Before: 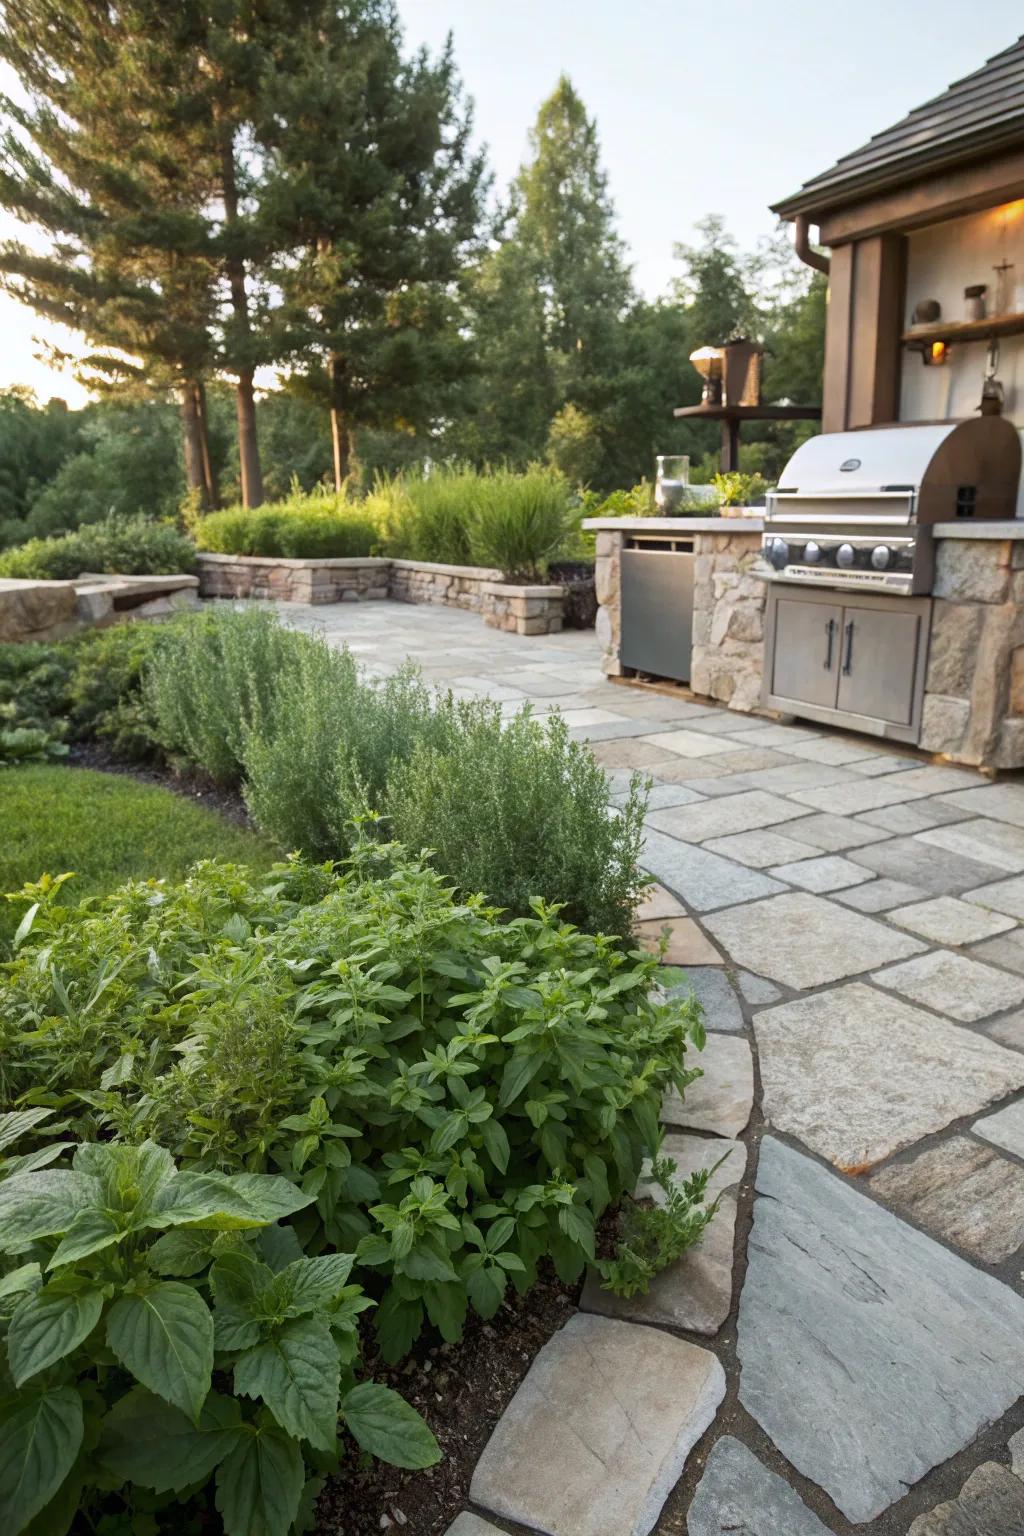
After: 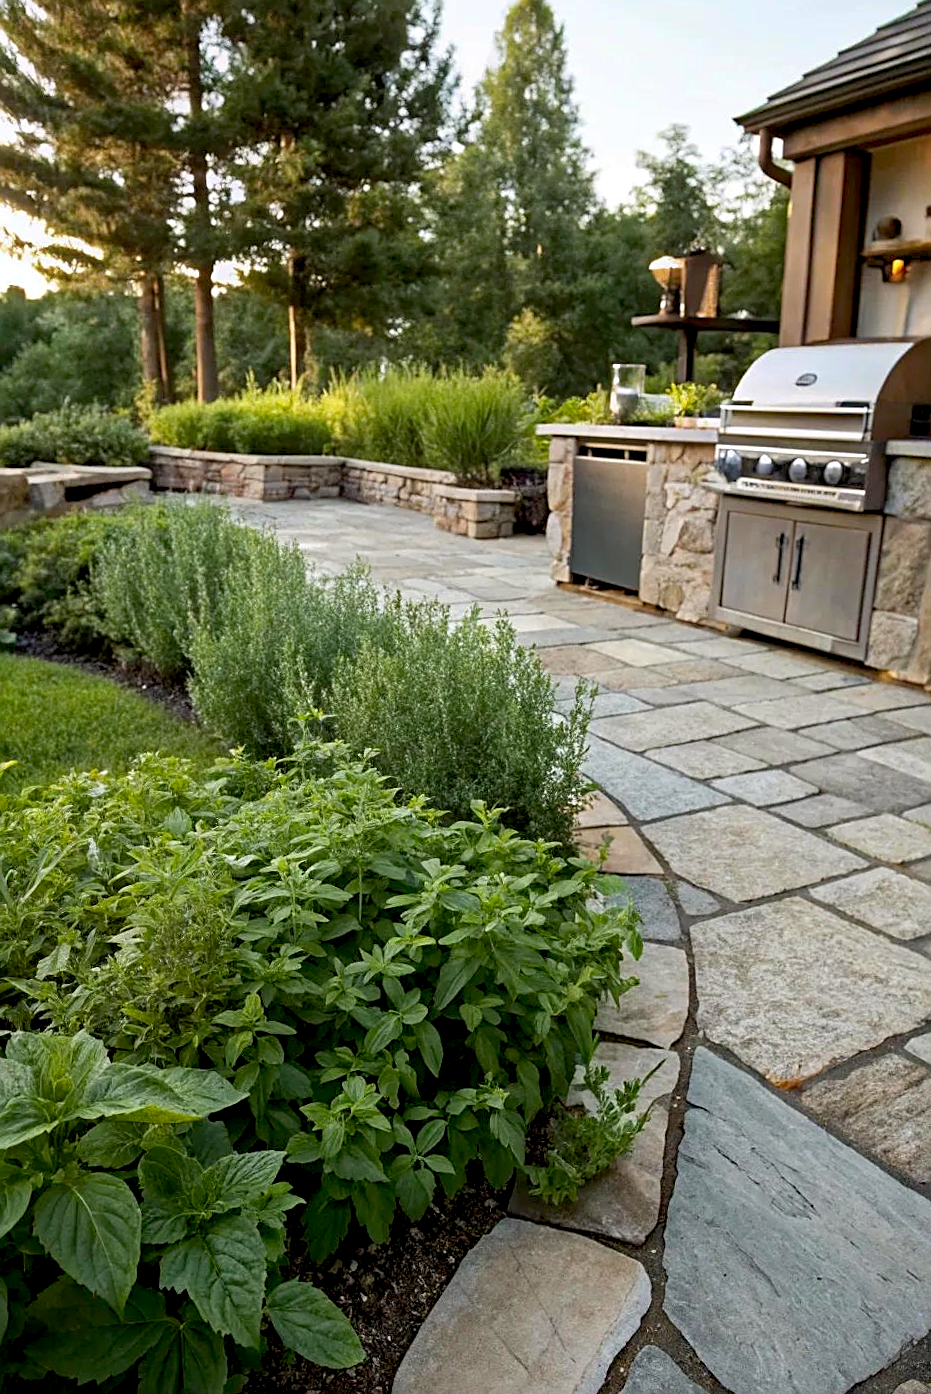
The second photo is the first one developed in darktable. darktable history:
crop and rotate: angle -1.91°, left 3.166%, top 4.198%, right 1.353%, bottom 0.534%
exposure: black level correction 0.01, exposure 0.016 EV, compensate exposure bias true, compensate highlight preservation false
levels: mode automatic, levels [0.073, 0.497, 0.972]
haze removal: strength 0.297, distance 0.254, compatibility mode true, adaptive false
sharpen: on, module defaults
